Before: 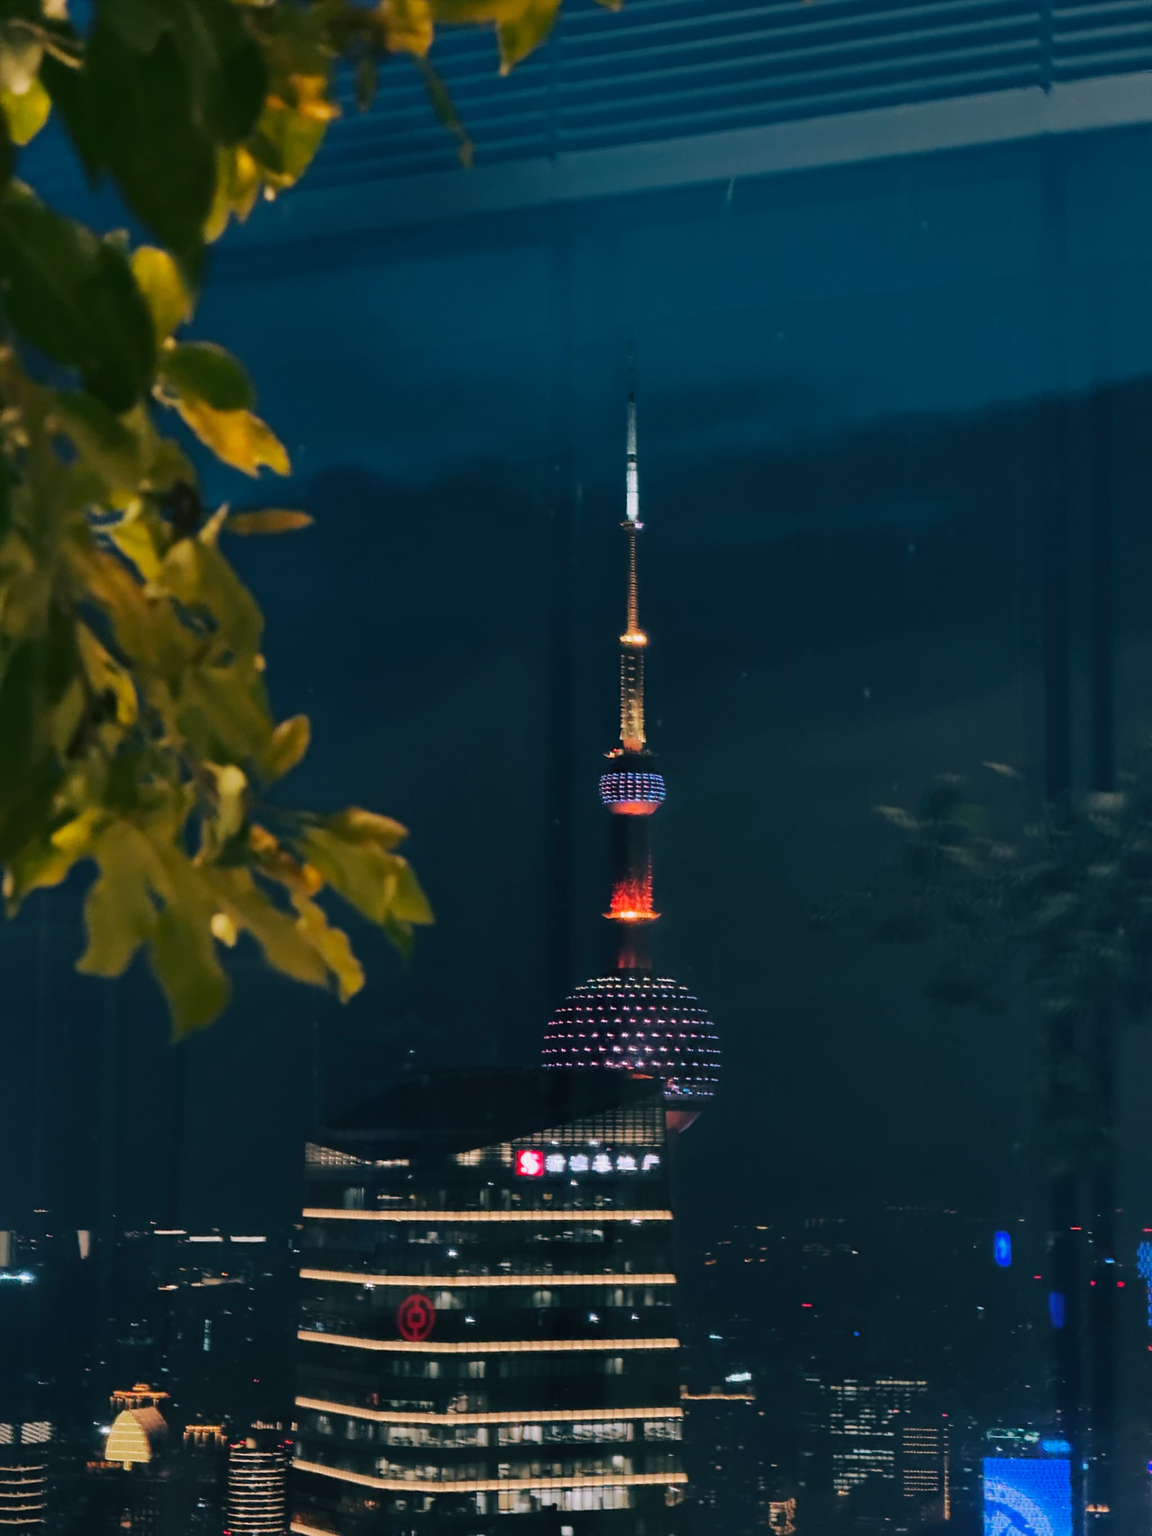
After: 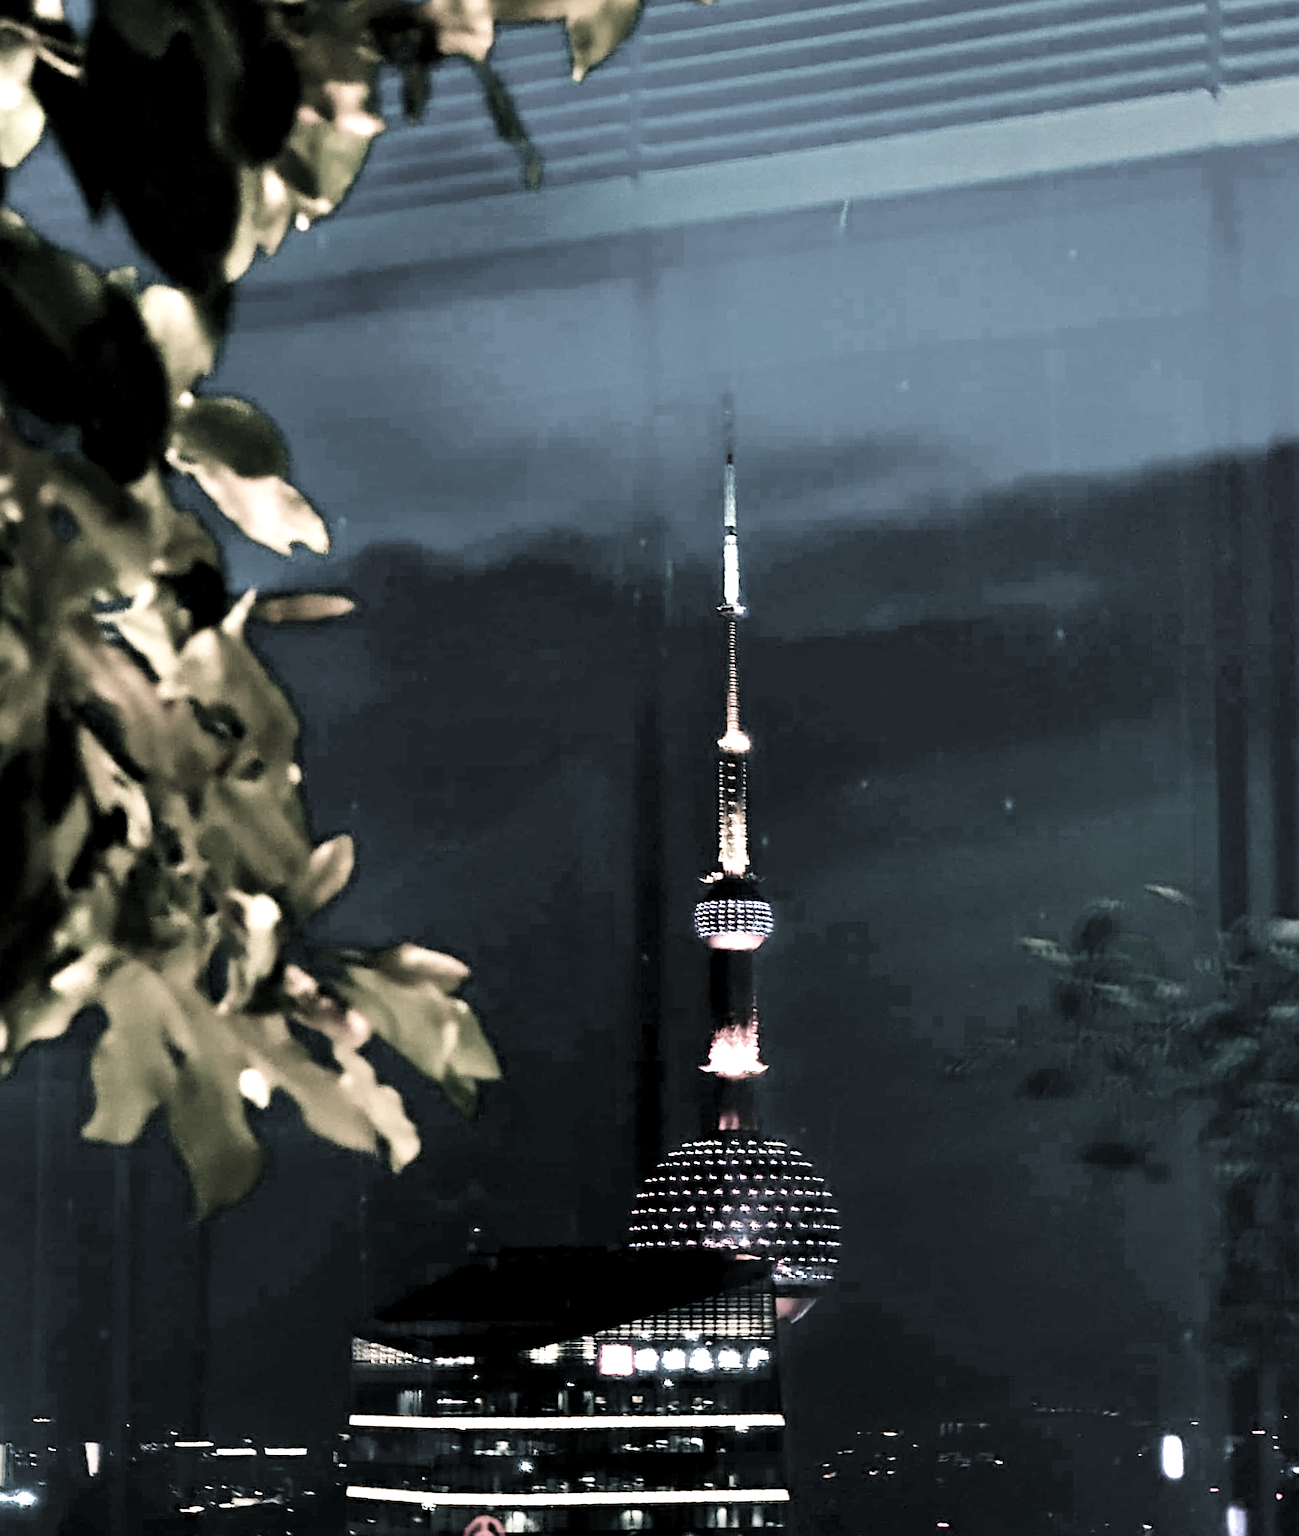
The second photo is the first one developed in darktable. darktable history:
sharpen: on, module defaults
exposure: exposure 2.058 EV, compensate highlight preservation false
filmic rgb: black relative exposure -5.11 EV, white relative exposure 3.97 EV, hardness 2.9, contrast 1.4, highlights saturation mix -30.21%, color science v4 (2020)
crop and rotate: angle 0.397°, left 0.305%, right 2.79%, bottom 14.135%
levels: levels [0.101, 0.578, 0.953]
color balance rgb: global offset › luminance -1.431%, linear chroma grading › global chroma 14.838%, perceptual saturation grading › global saturation -0.14%, perceptual saturation grading › highlights -17.784%, perceptual saturation grading › mid-tones 33.094%, perceptual saturation grading › shadows 50.278%, global vibrance 9.98%
